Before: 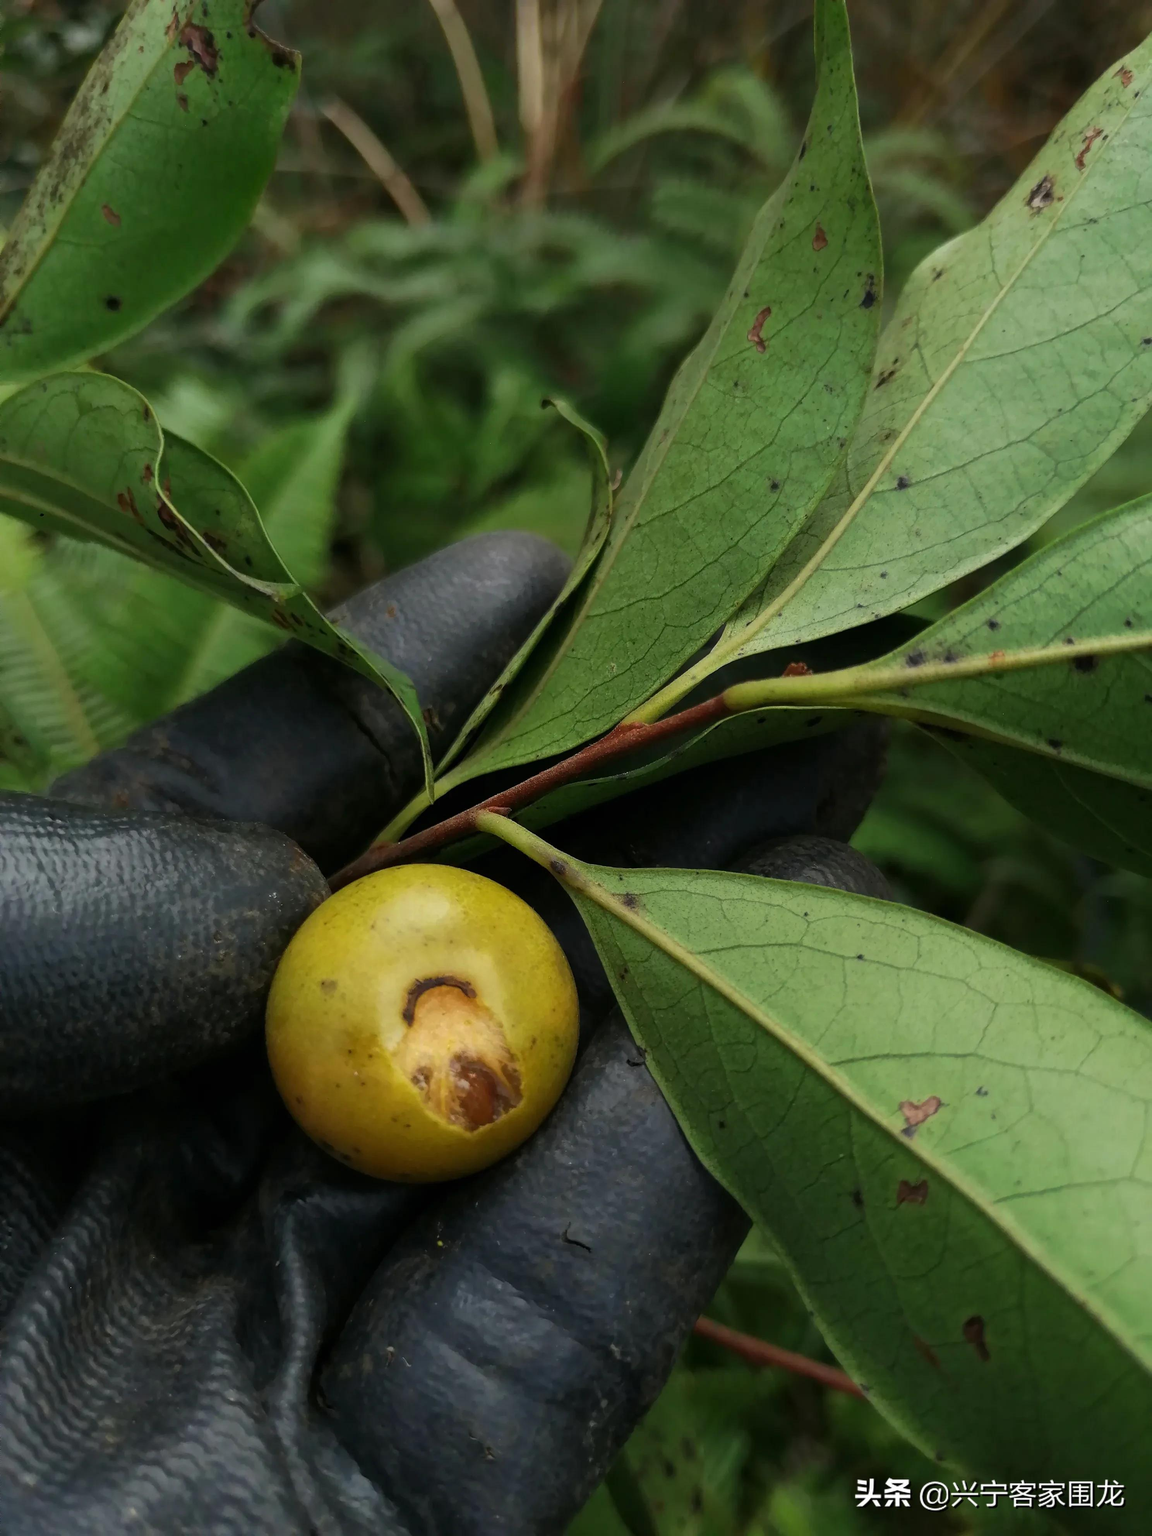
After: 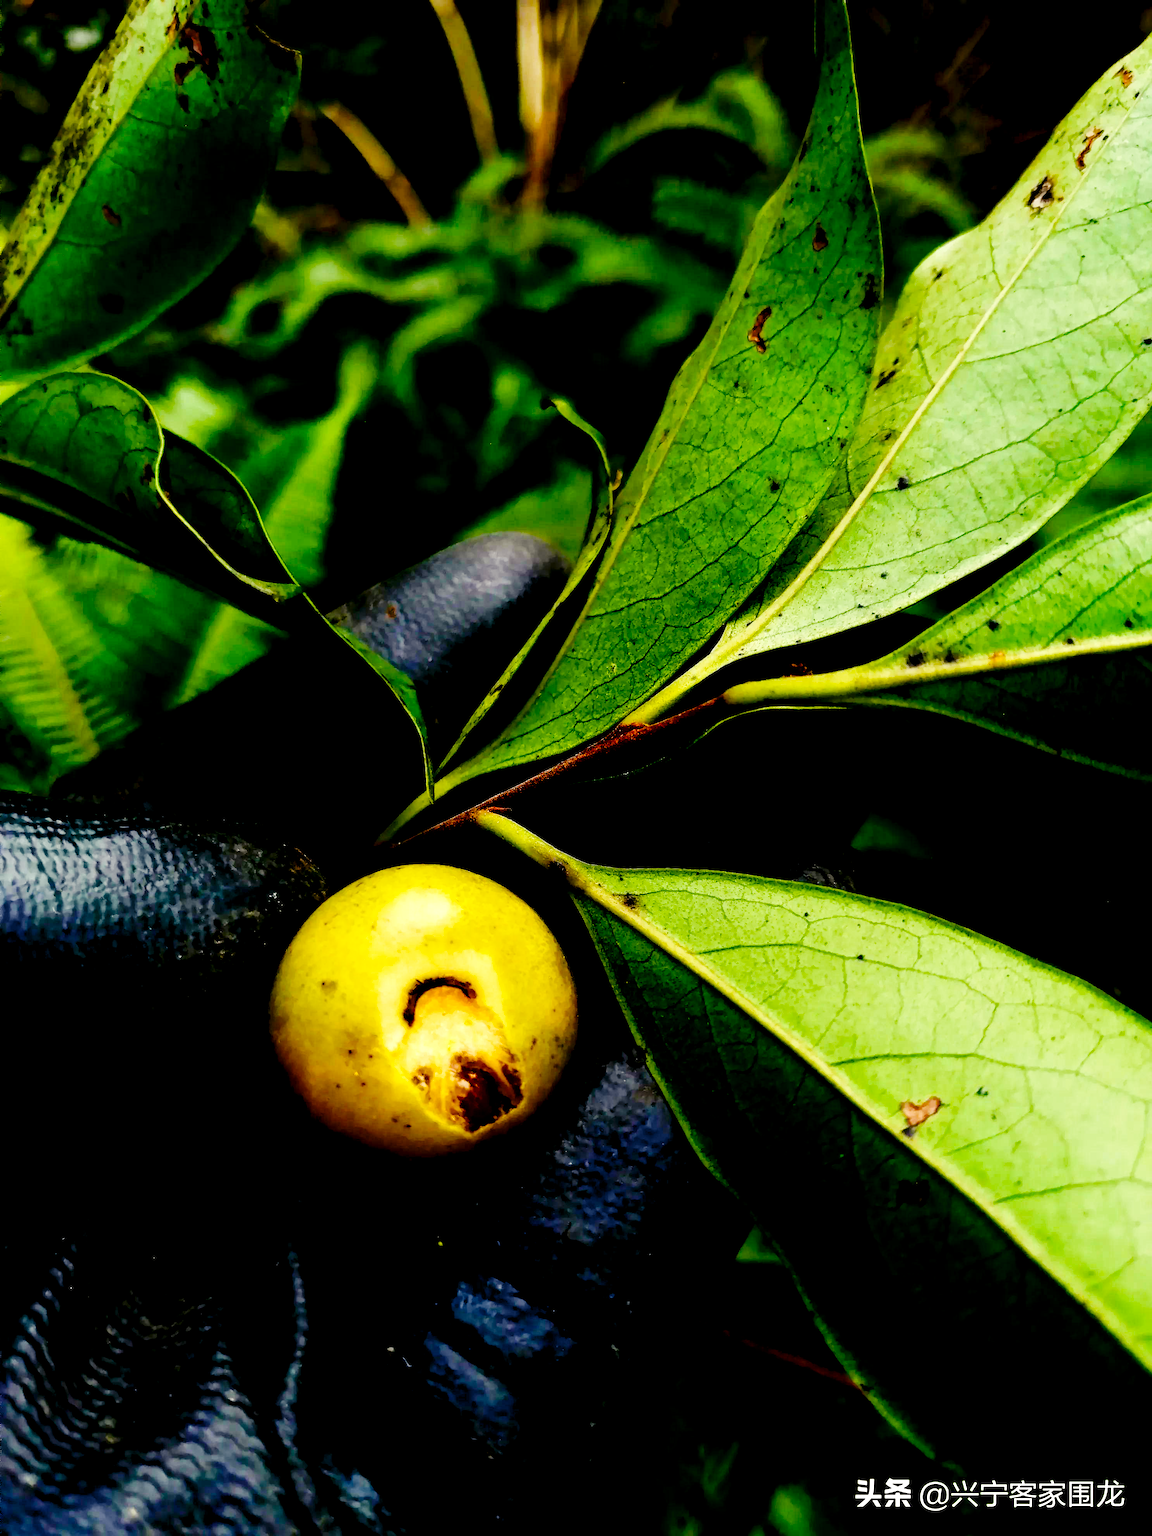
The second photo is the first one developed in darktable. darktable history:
exposure: black level correction 0.04, exposure 0.5 EV, compensate highlight preservation false
color balance rgb: shadows lift › luminance -21.66%, shadows lift › chroma 6.57%, shadows lift › hue 270°, power › chroma 0.68%, power › hue 60°, highlights gain › luminance 6.08%, highlights gain › chroma 1.33%, highlights gain › hue 90°, global offset › luminance -0.87%, perceptual saturation grading › global saturation 26.86%, perceptual saturation grading › highlights -28.39%, perceptual saturation grading › mid-tones 15.22%, perceptual saturation grading › shadows 33.98%, perceptual brilliance grading › highlights 10%, perceptual brilliance grading › mid-tones 5%
base curve: curves: ch0 [(0, 0) (0.036, 0.025) (0.121, 0.166) (0.206, 0.329) (0.605, 0.79) (1, 1)], preserve colors none
